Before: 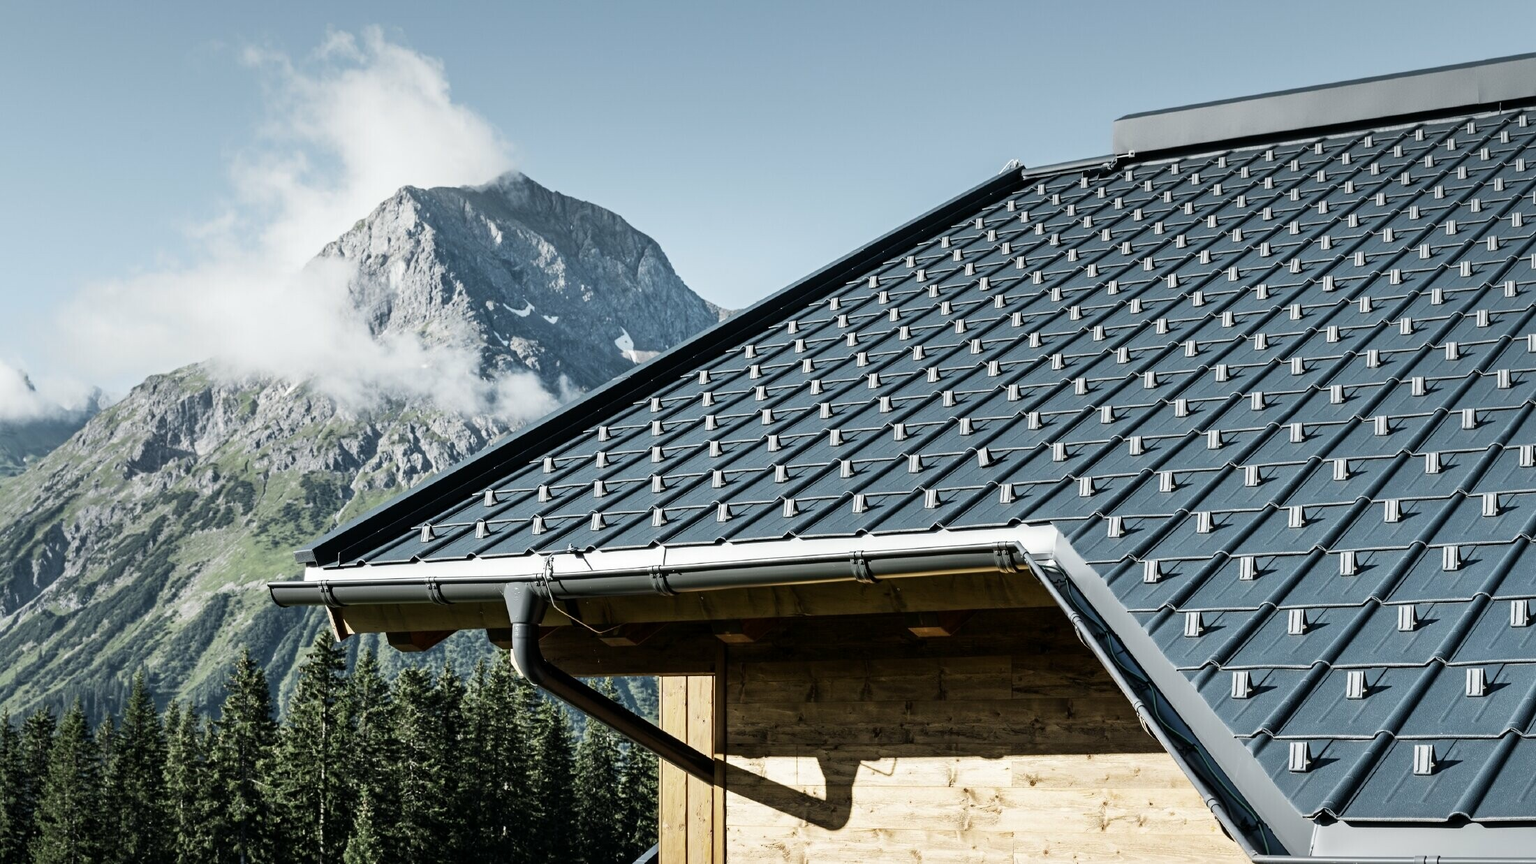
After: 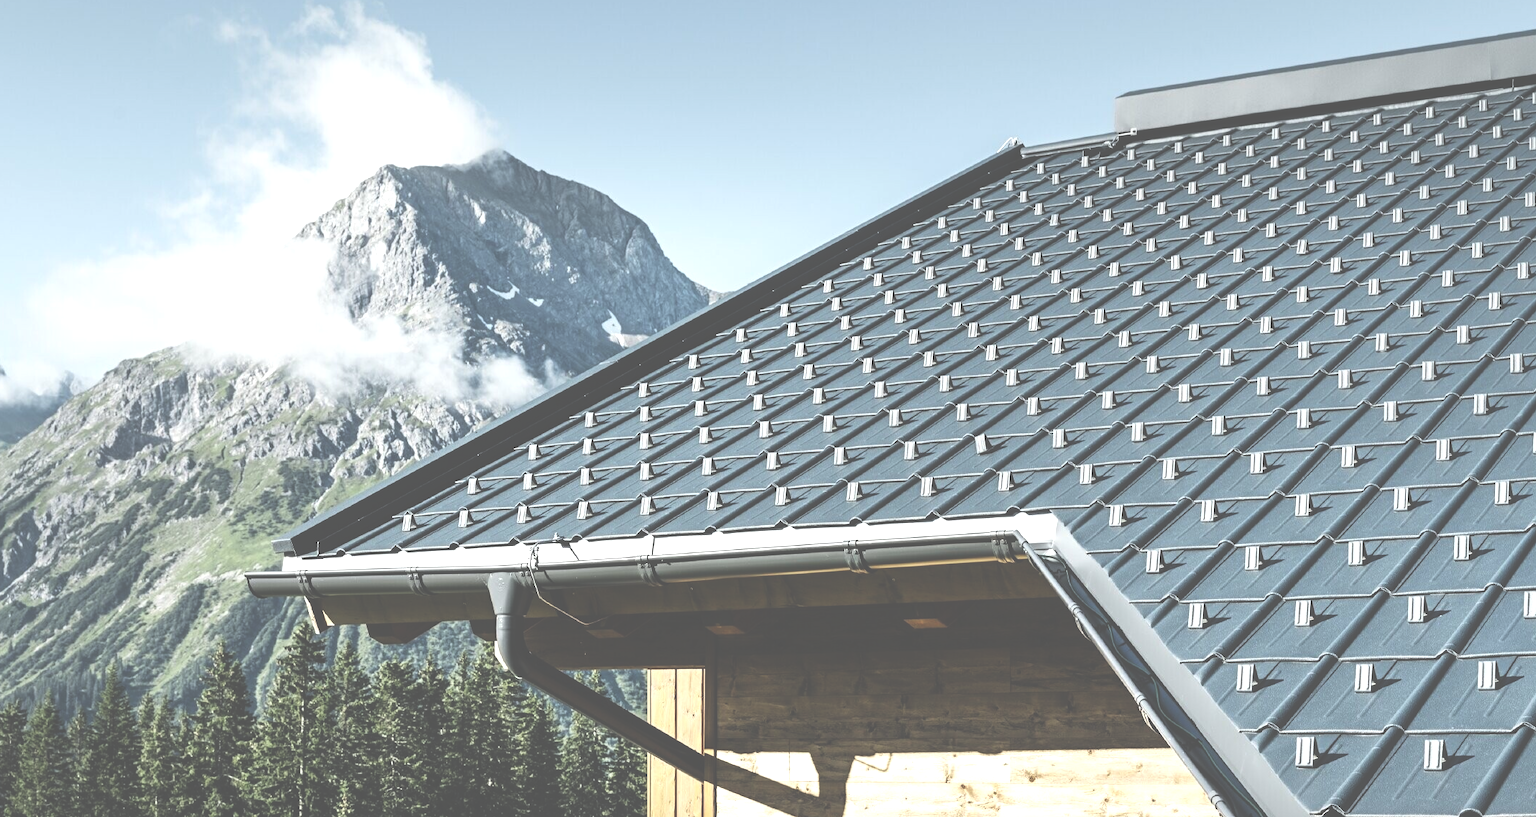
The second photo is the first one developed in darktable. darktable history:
exposure: black level correction -0.069, exposure 0.503 EV, compensate highlight preservation false
crop: left 1.955%, top 3.005%, right 0.834%, bottom 4.97%
